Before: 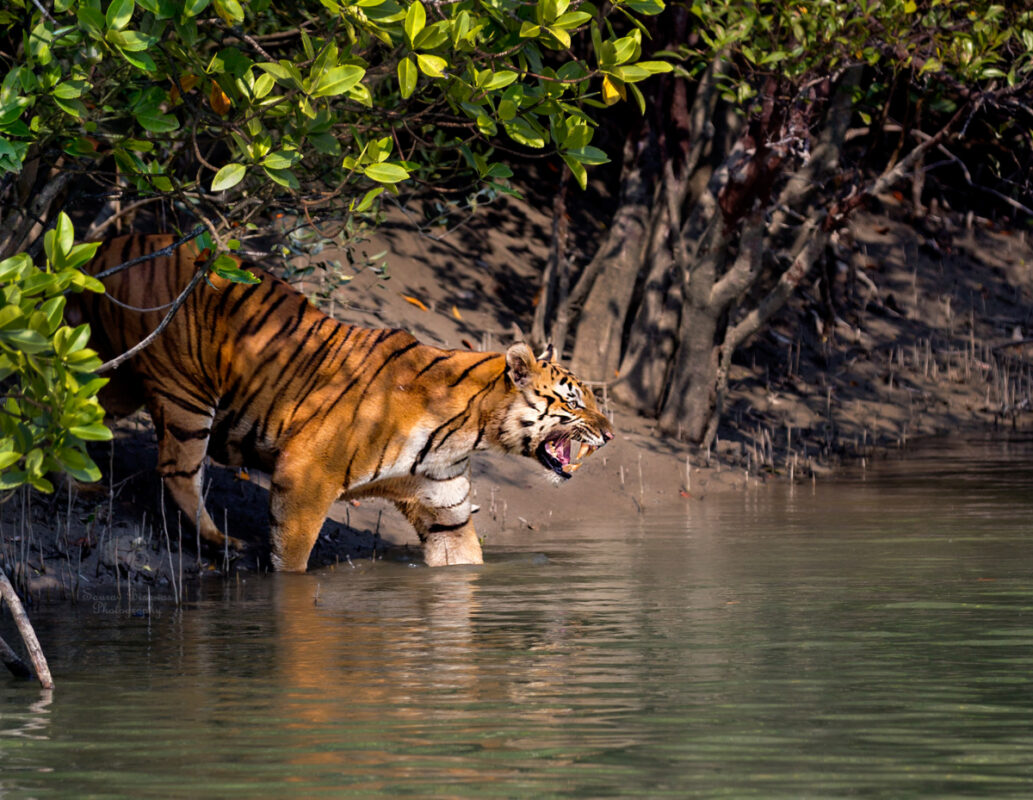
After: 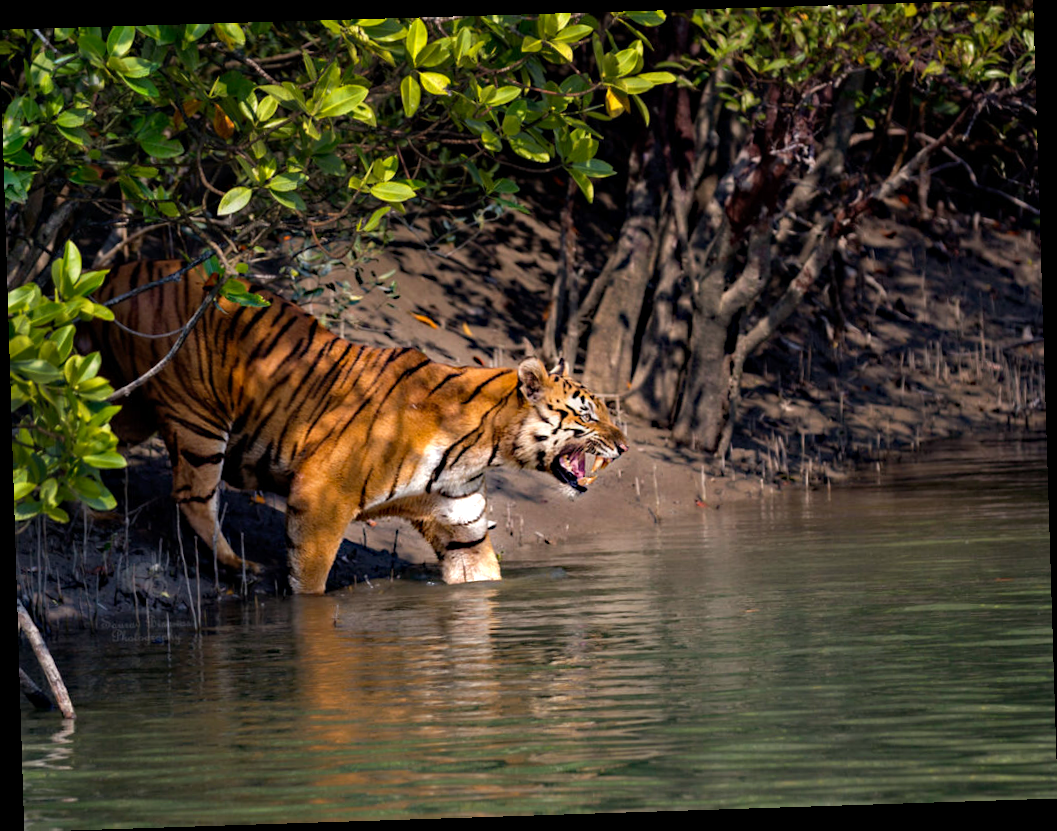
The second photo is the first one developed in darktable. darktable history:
rotate and perspective: rotation -1.77°, lens shift (horizontal) 0.004, automatic cropping off
haze removal: strength 0.29, distance 0.25, compatibility mode true, adaptive false
